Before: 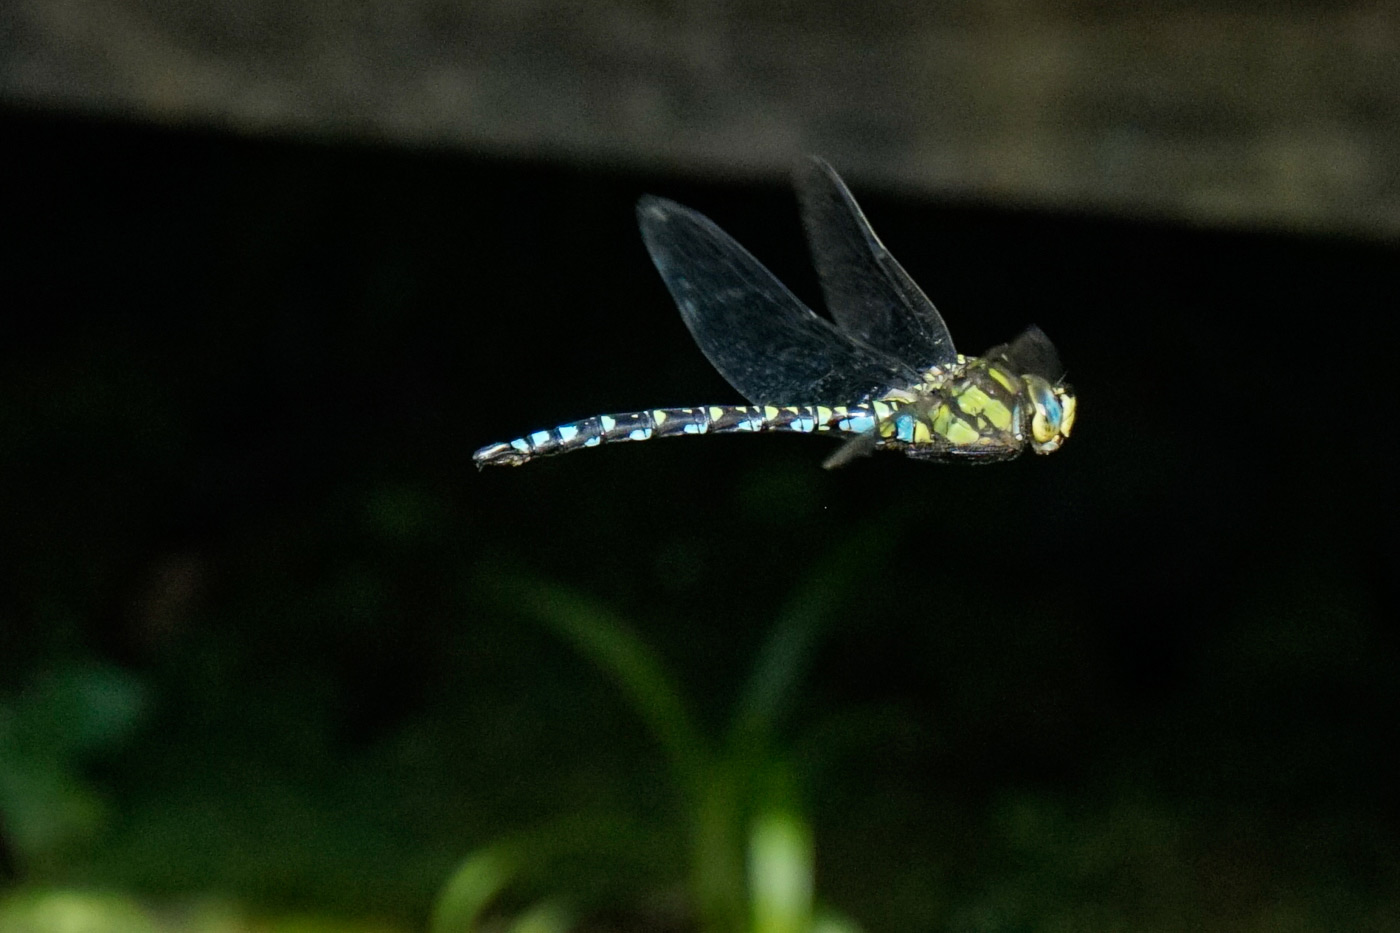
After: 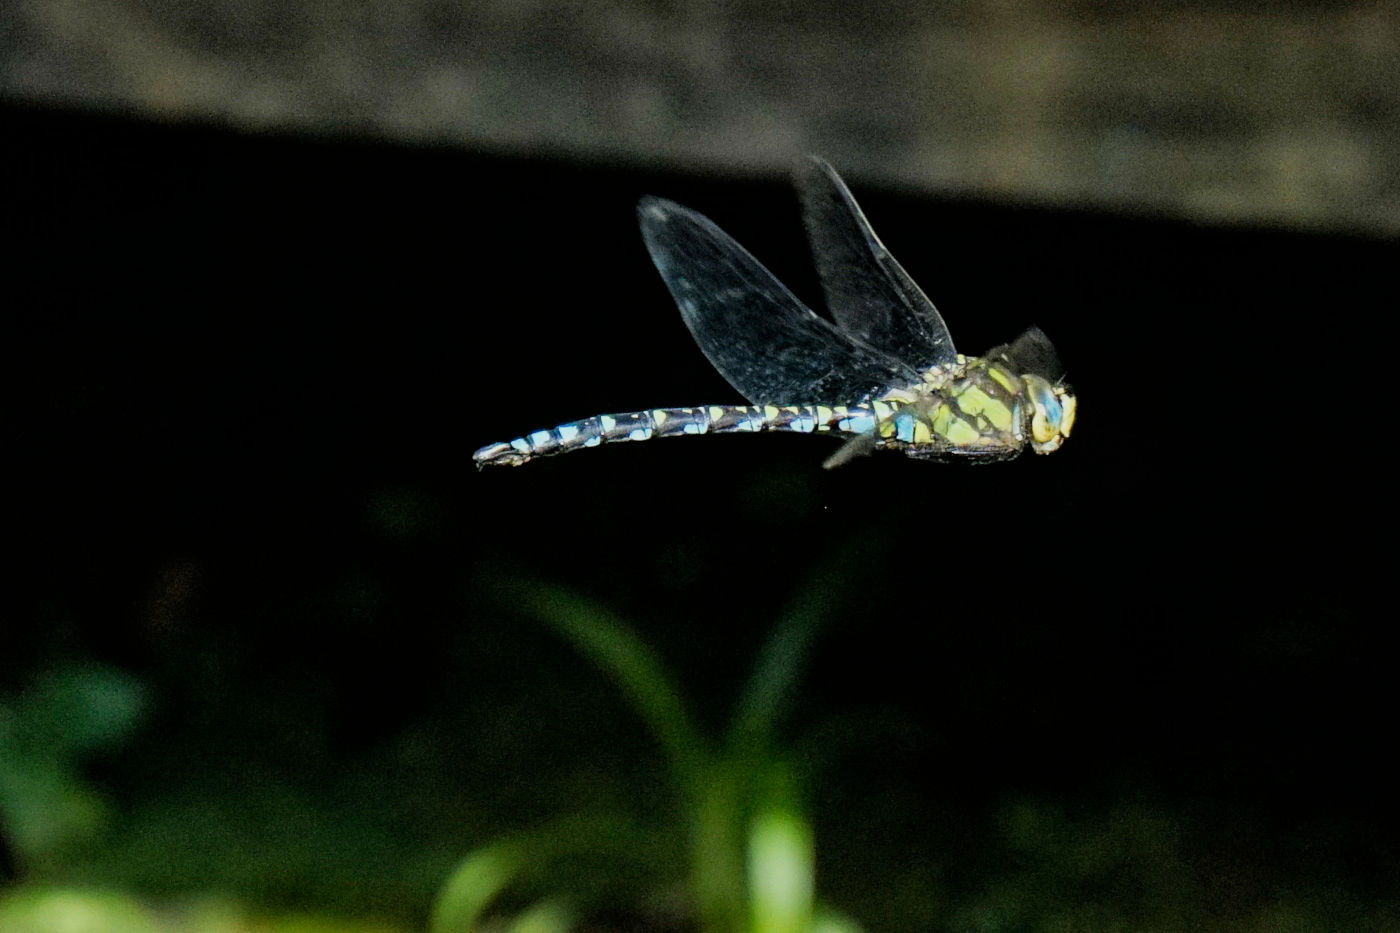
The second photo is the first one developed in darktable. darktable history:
filmic rgb: black relative exposure -7.32 EV, white relative exposure 5.09 EV, hardness 3.2
exposure: exposure 0.77 EV, compensate highlight preservation false
